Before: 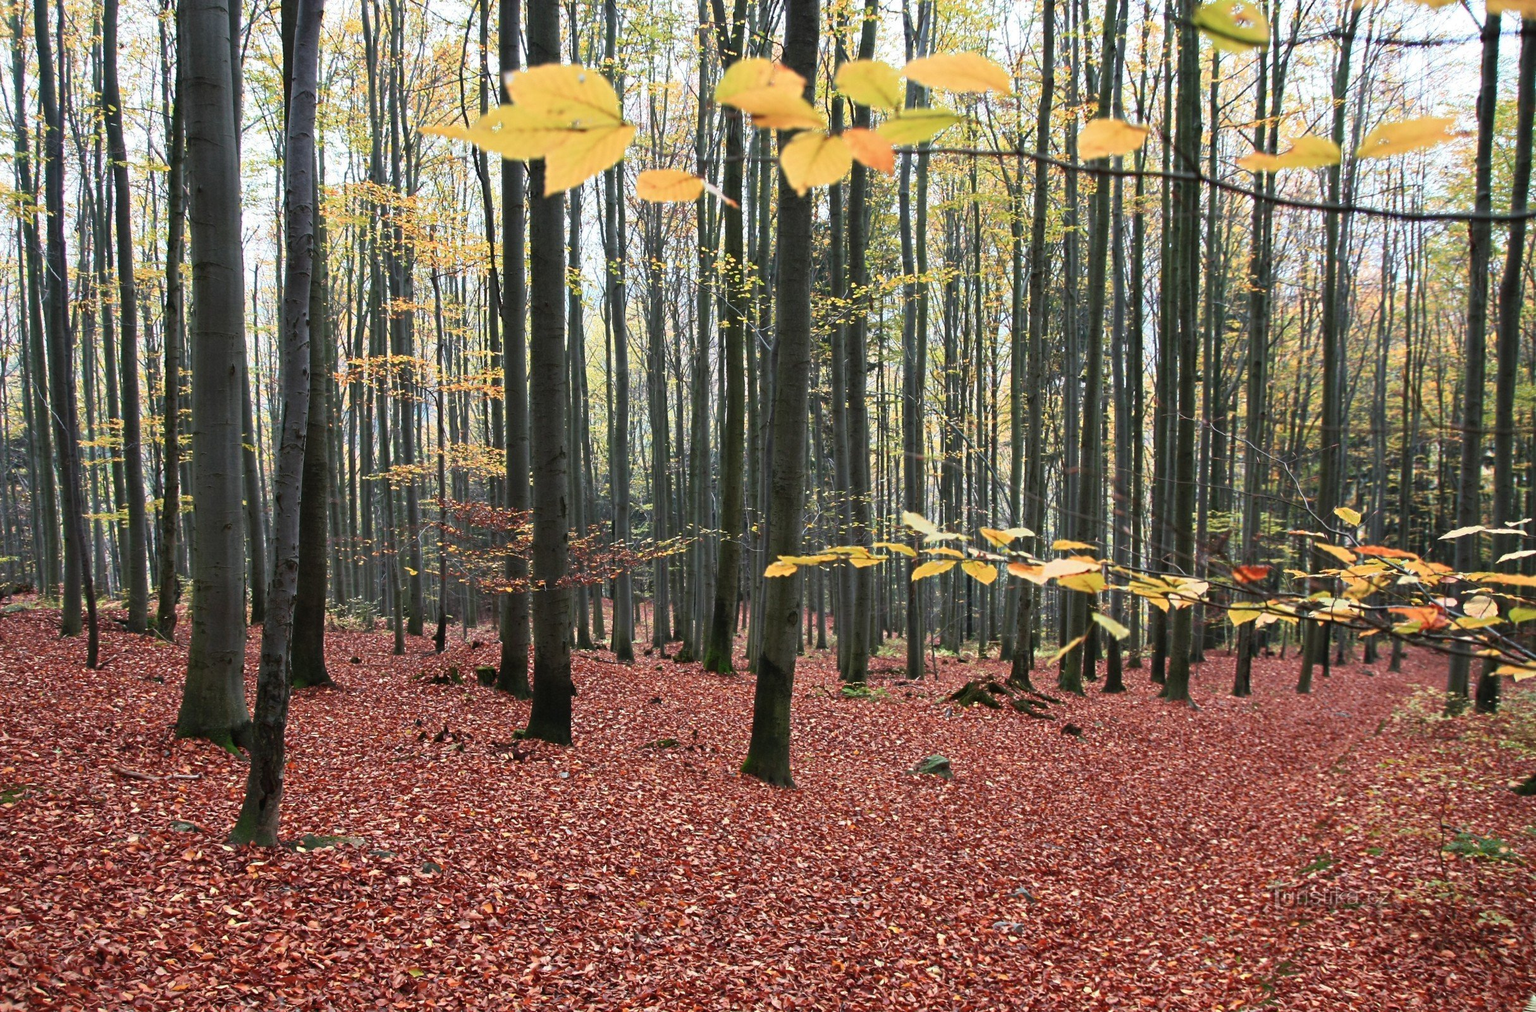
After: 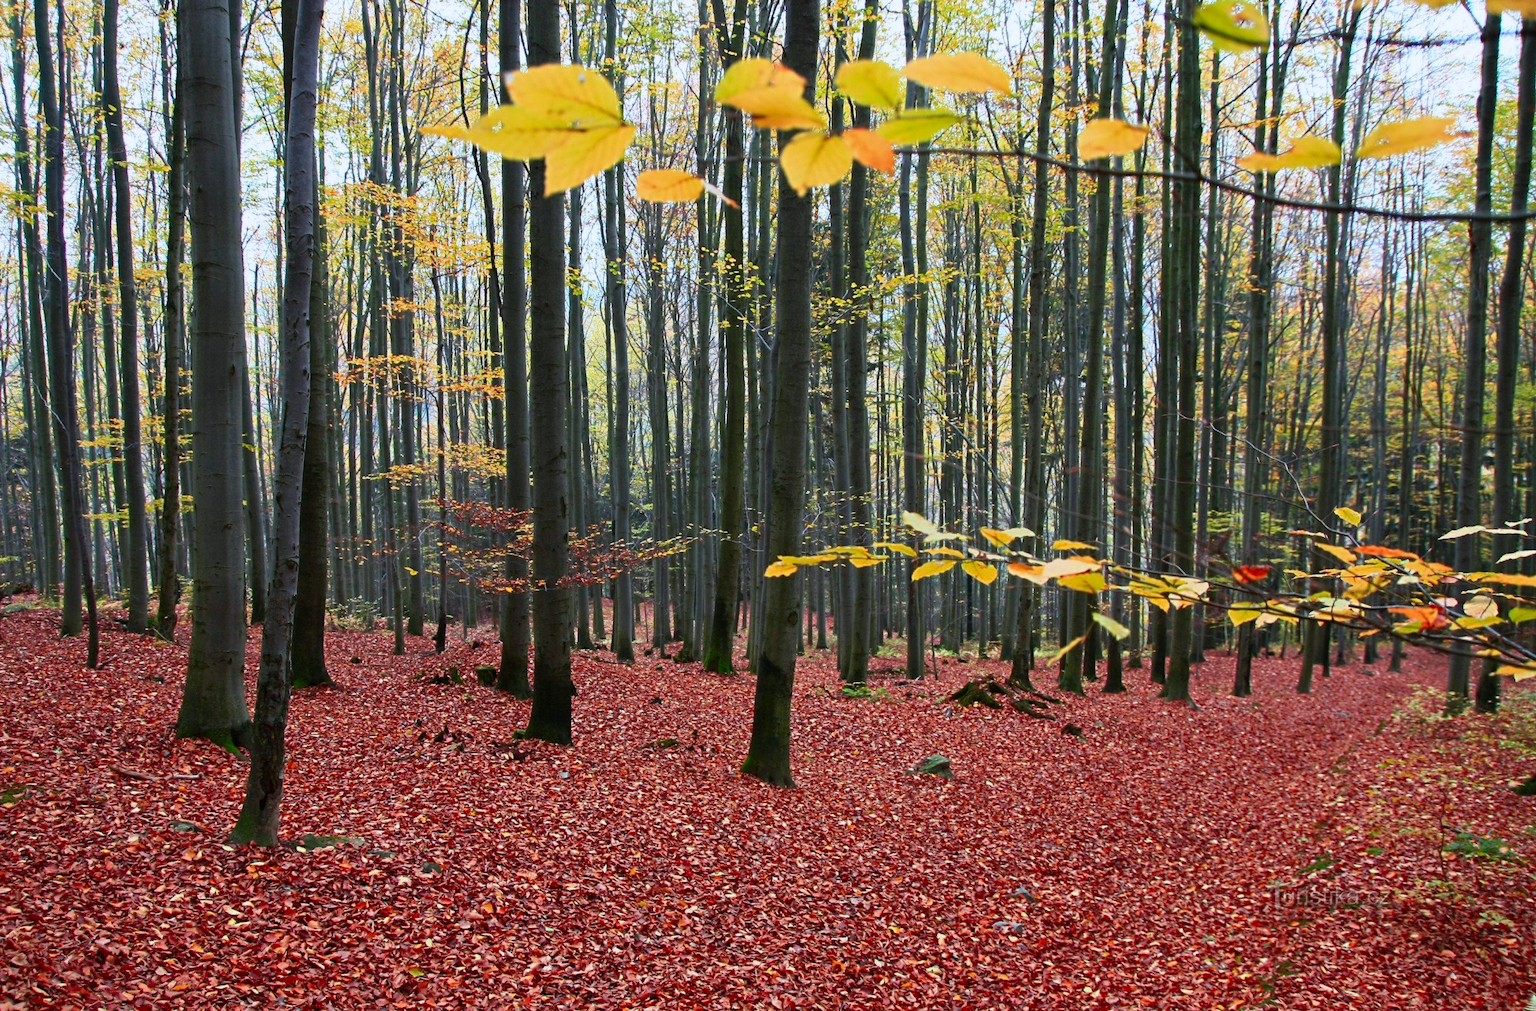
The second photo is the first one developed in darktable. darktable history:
exposure: black level correction 0.002, exposure -0.1 EV, compensate highlight preservation false
contrast brightness saturation: brightness -0.02, saturation 0.35
white balance: red 0.974, blue 1.044
